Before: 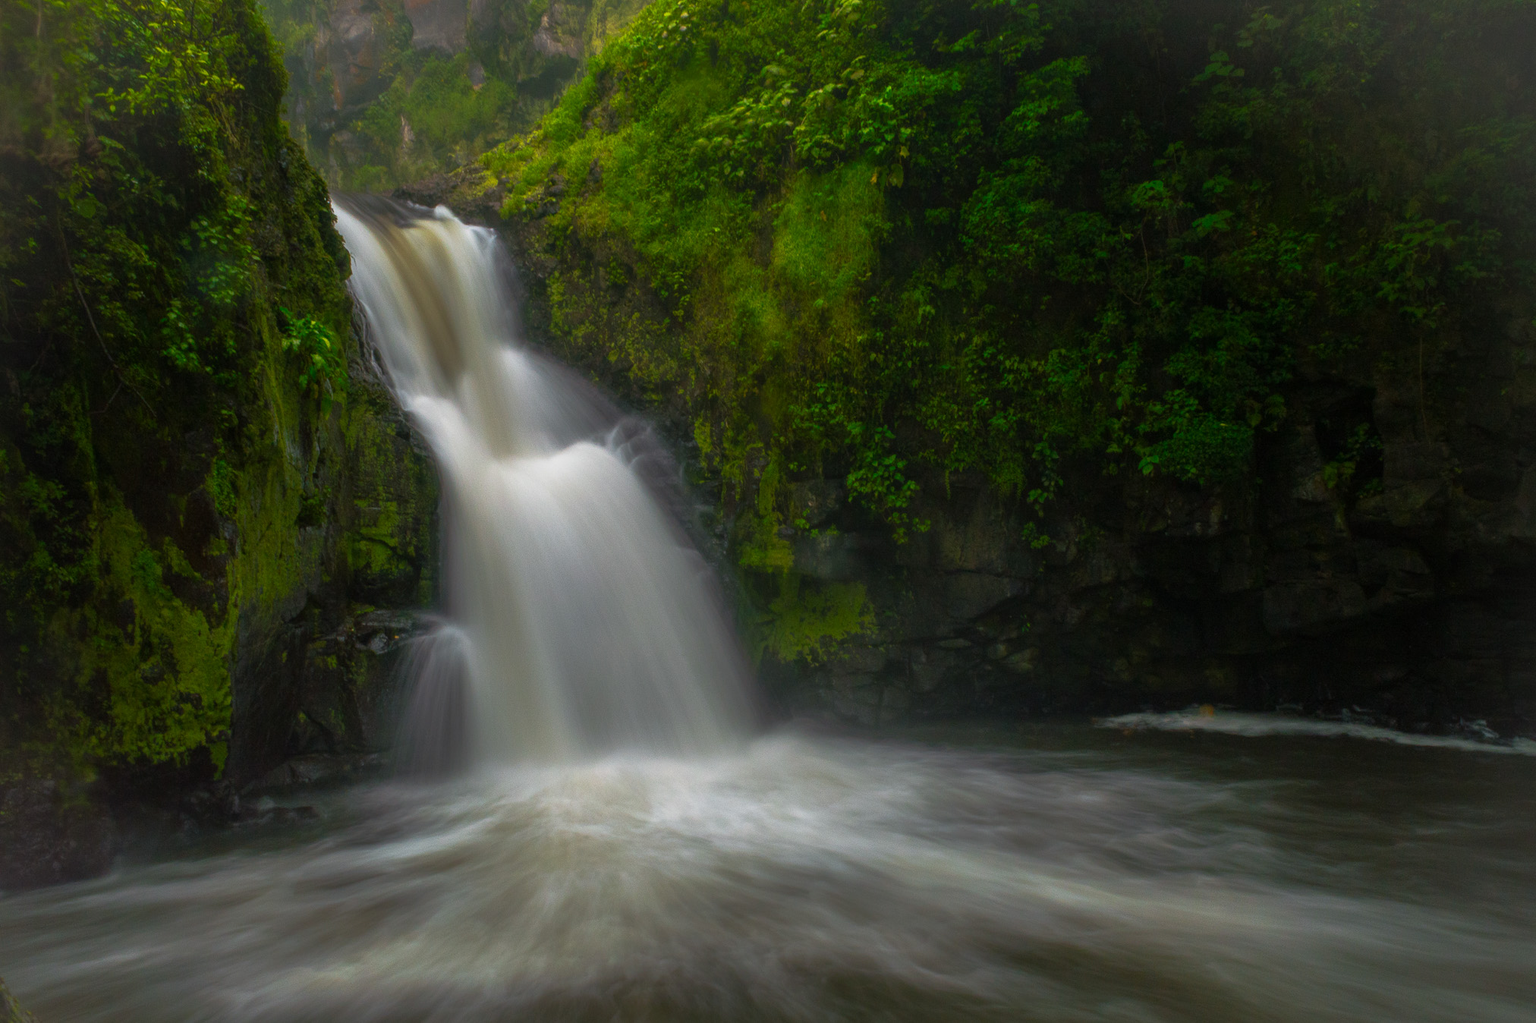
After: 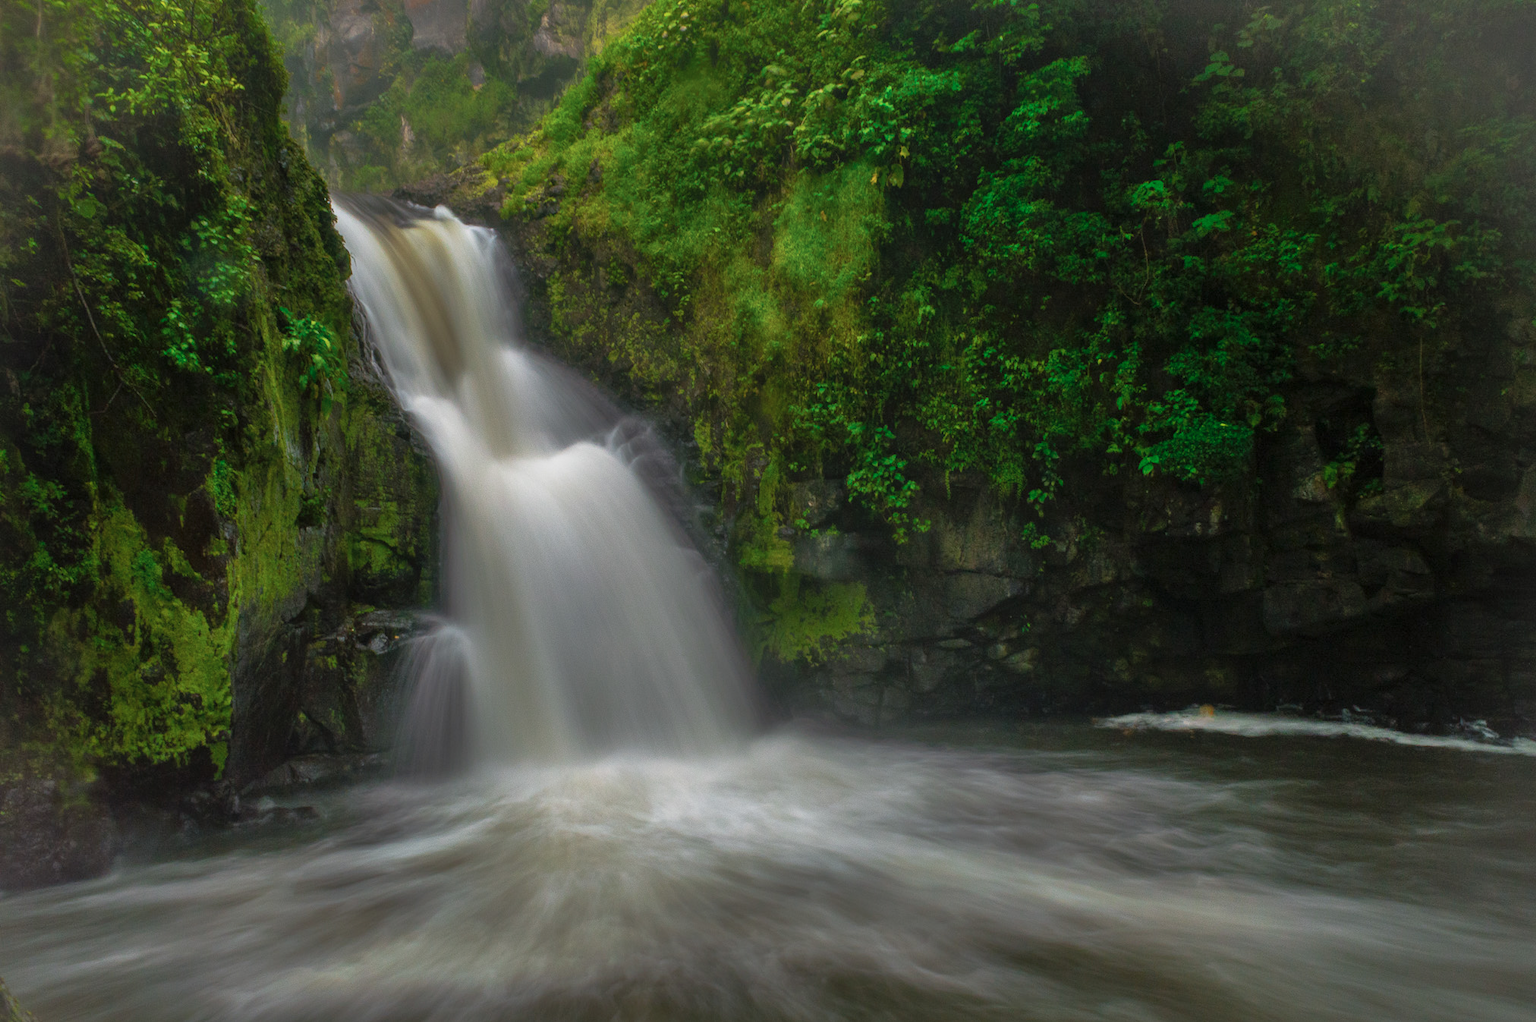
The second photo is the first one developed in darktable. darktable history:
color zones: curves: ch0 [(0, 0.5) (0.125, 0.4) (0.25, 0.5) (0.375, 0.4) (0.5, 0.4) (0.625, 0.35) (0.75, 0.35) (0.875, 0.5)]; ch1 [(0, 0.35) (0.125, 0.45) (0.25, 0.35) (0.375, 0.35) (0.5, 0.35) (0.625, 0.35) (0.75, 0.45) (0.875, 0.35)]; ch2 [(0, 0.6) (0.125, 0.5) (0.25, 0.5) (0.375, 0.6) (0.5, 0.6) (0.625, 0.5) (0.75, 0.5) (0.875, 0.5)], mix -63.96%
shadows and highlights: shadows 52.43, soften with gaussian
